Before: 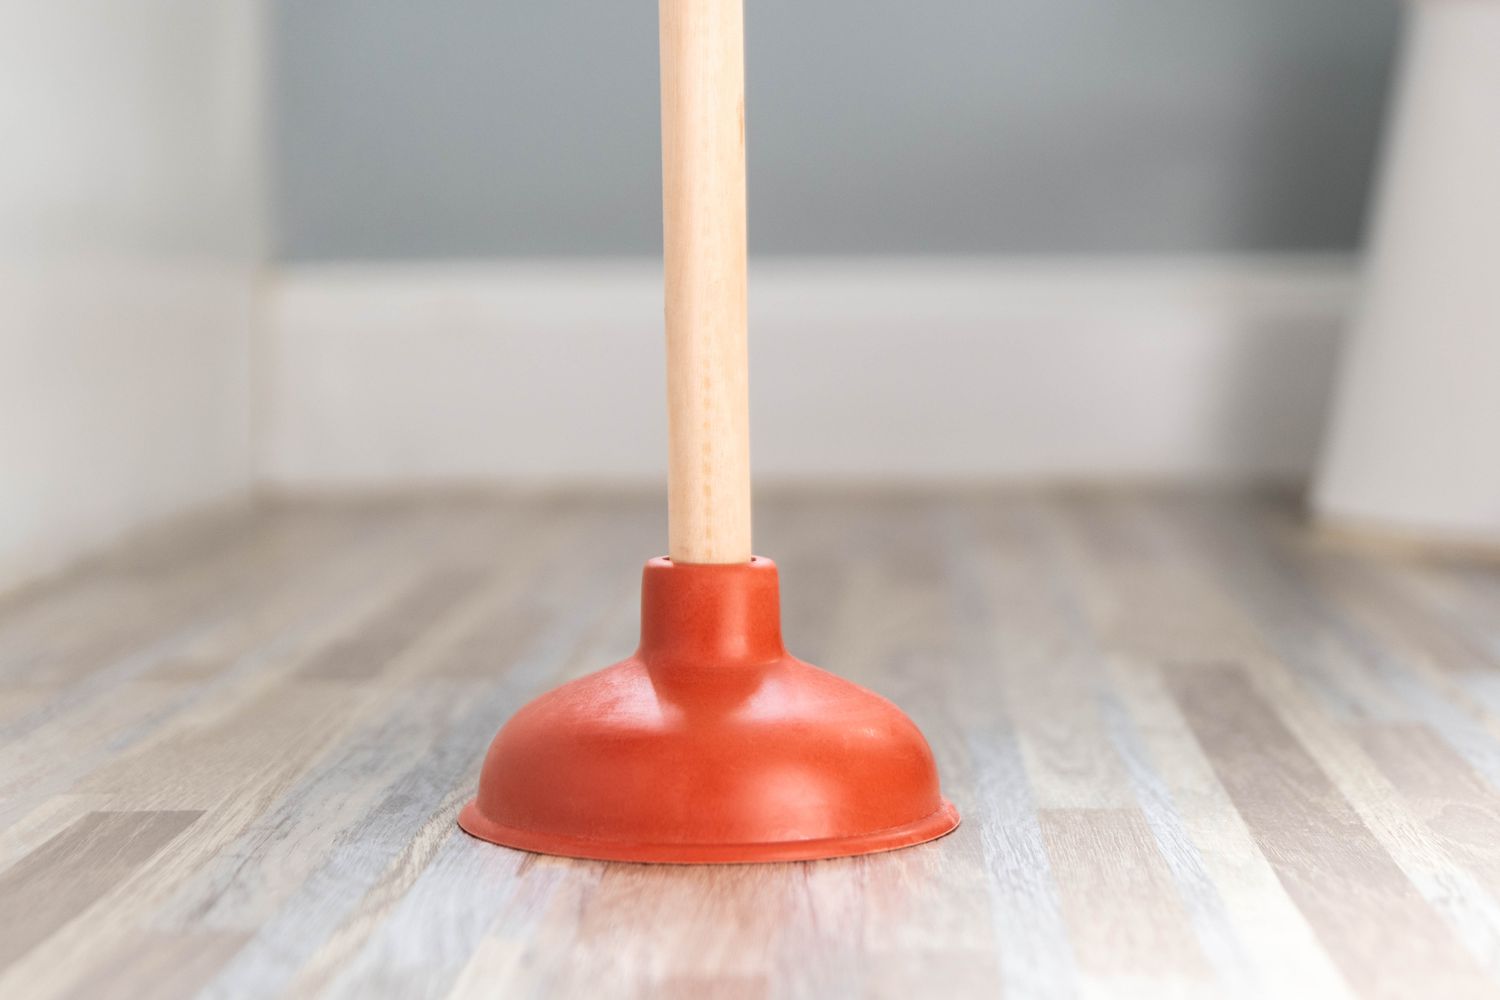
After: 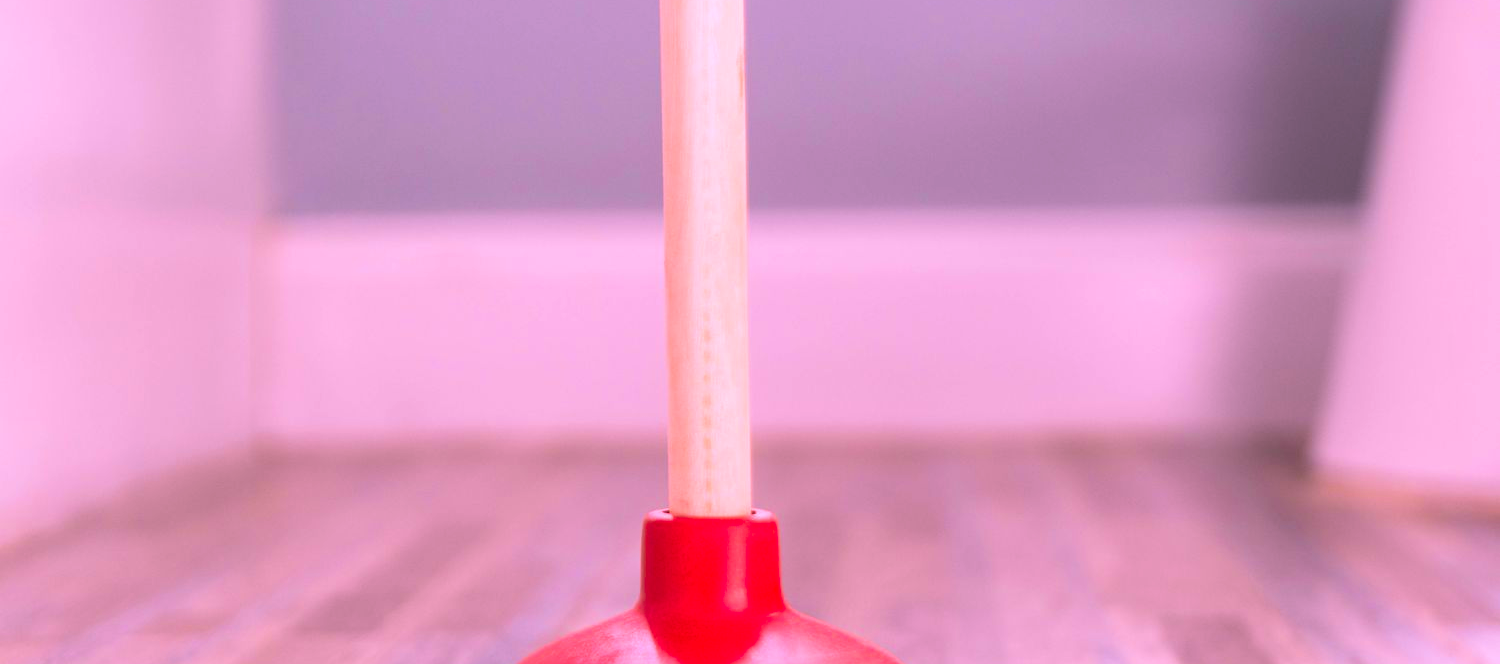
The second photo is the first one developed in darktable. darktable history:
contrast brightness saturation: saturation -0.16
crop and rotate: top 4.793%, bottom 28.764%
color correction: highlights a* 19.27, highlights b* -11.27, saturation 1.7
velvia: on, module defaults
